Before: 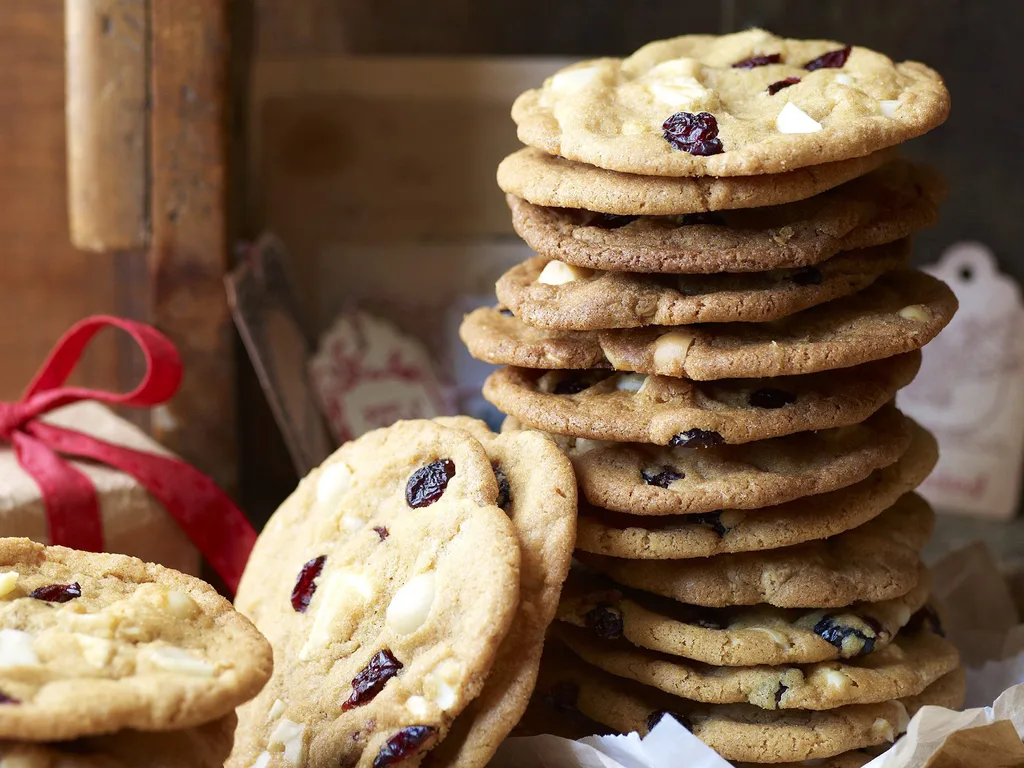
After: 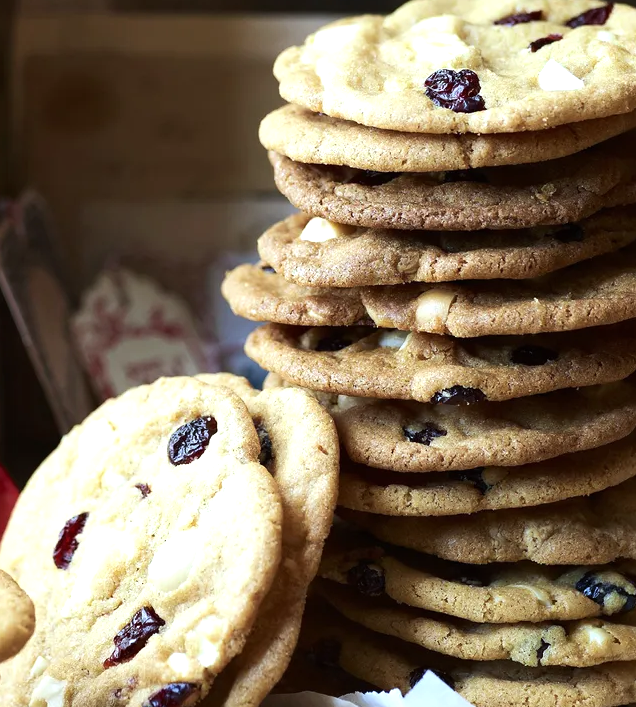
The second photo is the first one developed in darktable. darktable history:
crop and rotate: left 23.317%, top 5.623%, right 14.498%, bottom 2.252%
tone equalizer: -8 EV -0.399 EV, -7 EV -0.382 EV, -6 EV -0.324 EV, -5 EV -0.225 EV, -3 EV 0.202 EV, -2 EV 0.349 EV, -1 EV 0.38 EV, +0 EV 0.433 EV, edges refinement/feathering 500, mask exposure compensation -1.57 EV, preserve details no
color calibration: illuminant Planckian (black body), adaptation linear Bradford (ICC v4), x 0.361, y 0.366, temperature 4504.15 K
